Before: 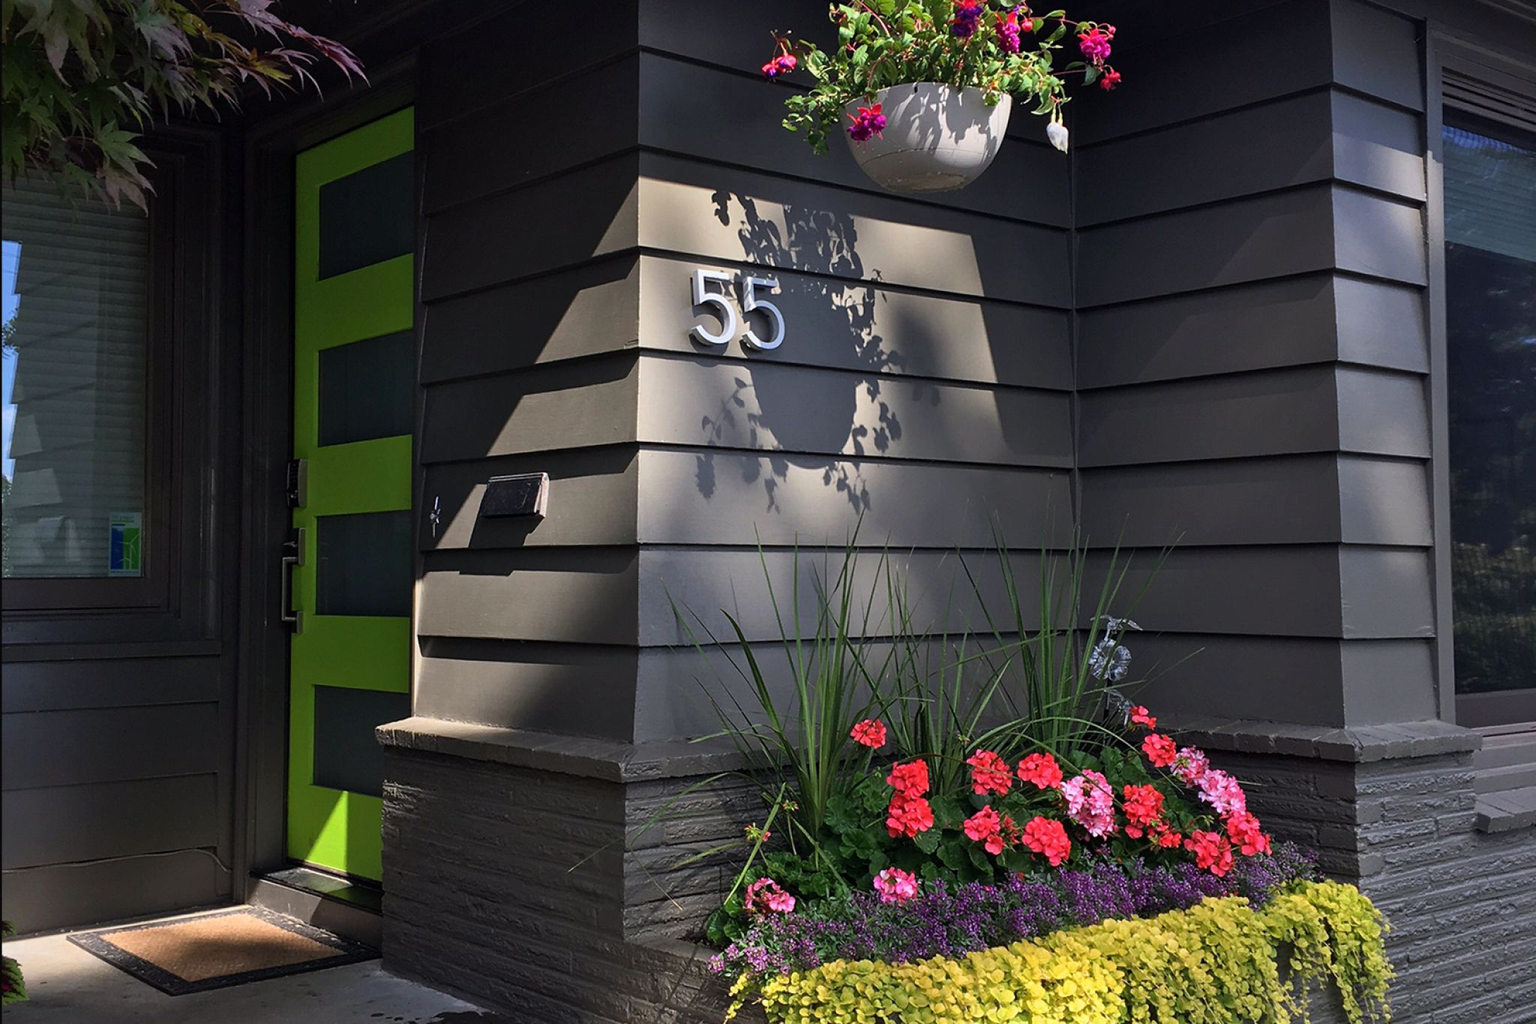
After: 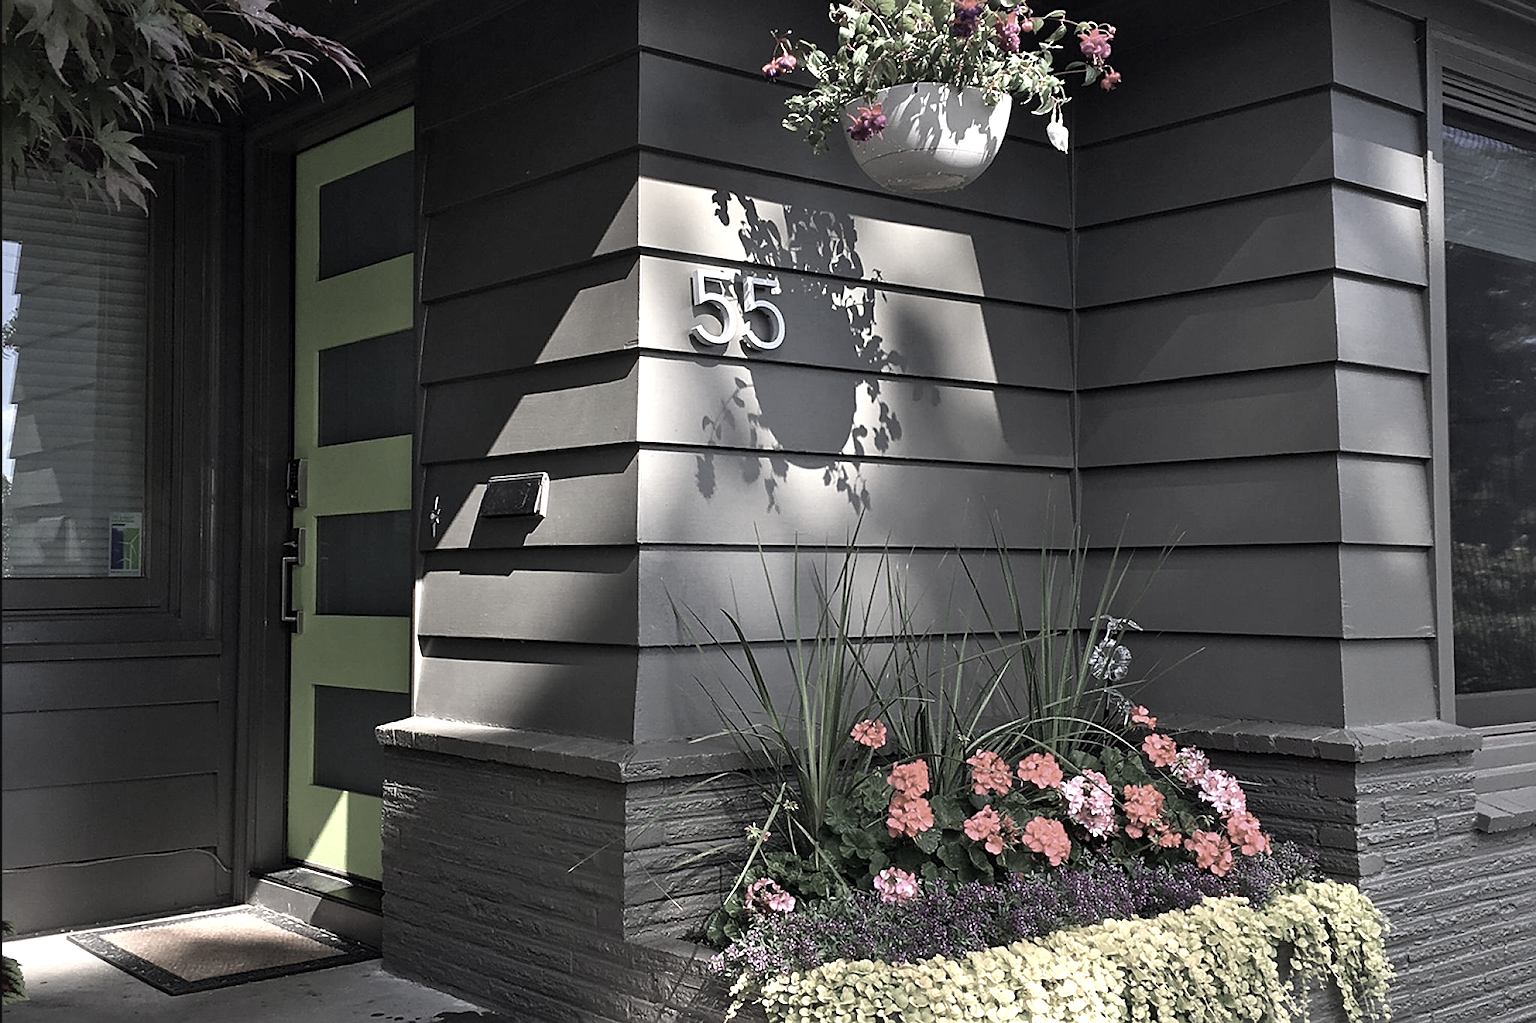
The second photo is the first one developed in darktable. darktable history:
exposure: exposure 0.732 EV, compensate highlight preservation false
color correction: highlights b* 0.029, saturation 0.294
sharpen: on, module defaults
